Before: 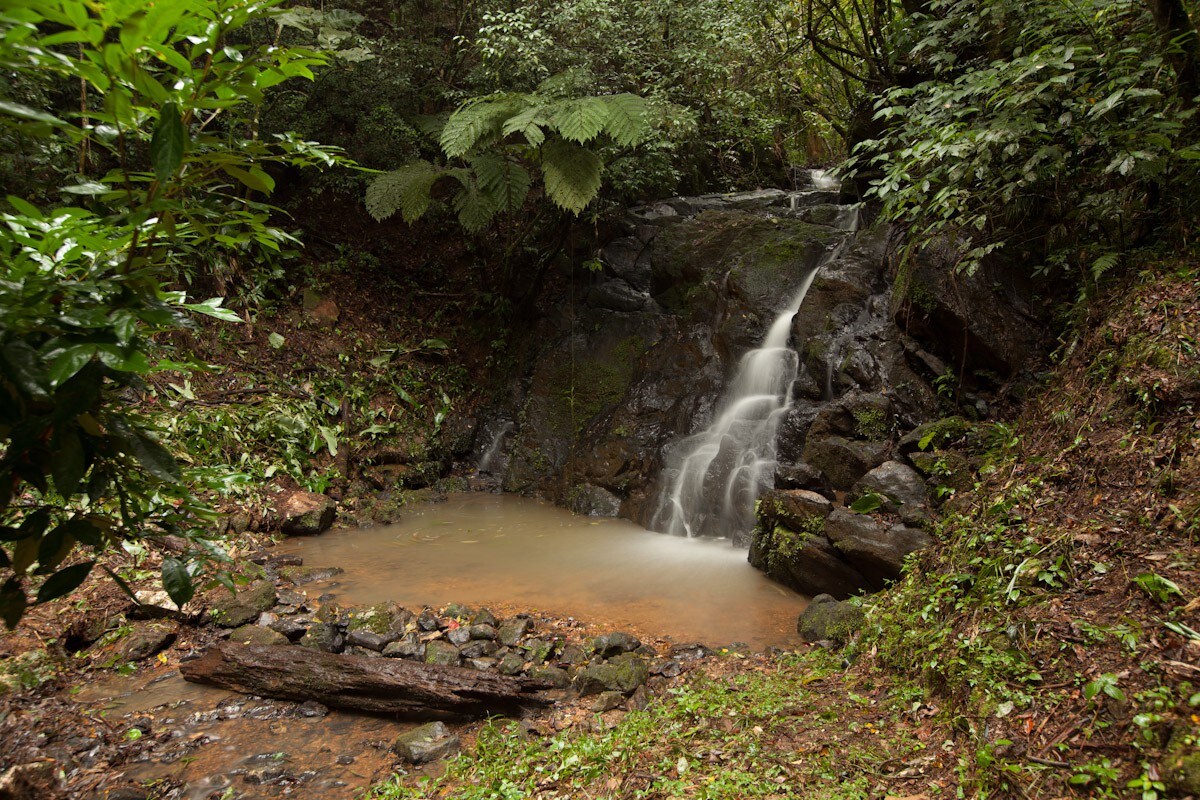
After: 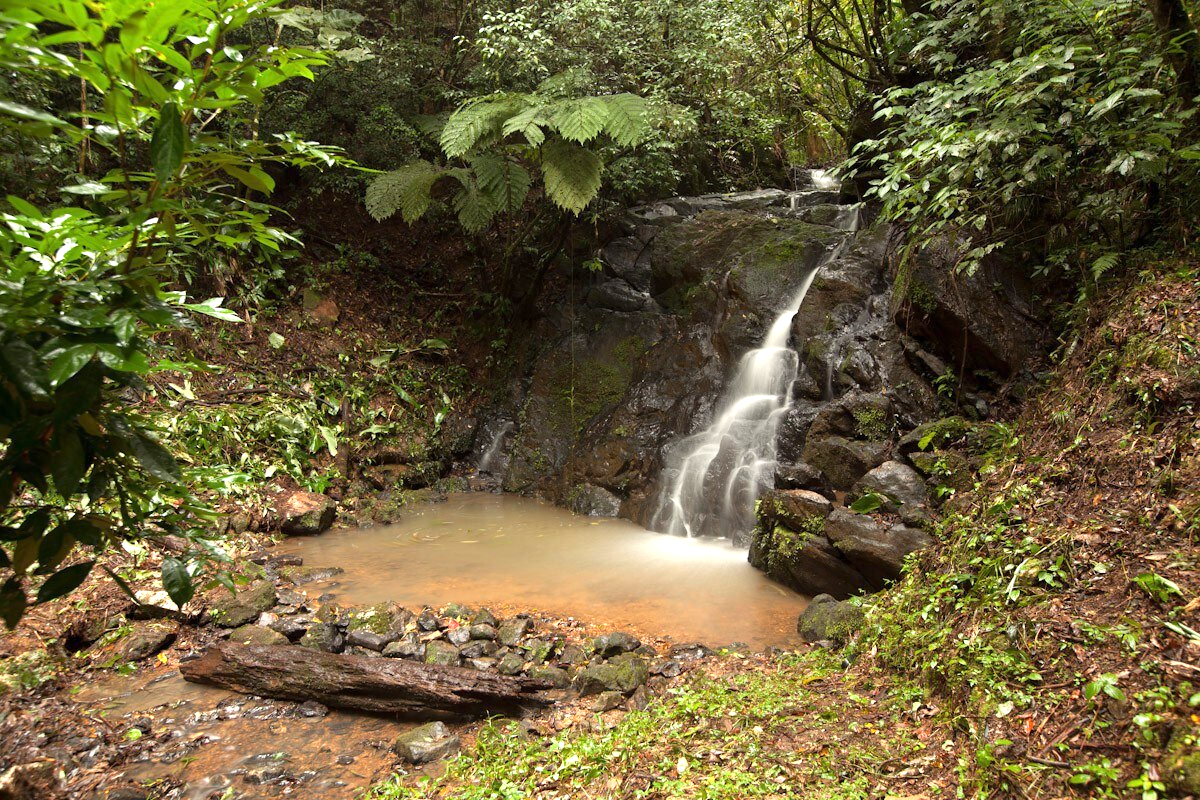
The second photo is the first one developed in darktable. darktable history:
exposure: black level correction 0, exposure 0.93 EV, compensate exposure bias true, compensate highlight preservation false
